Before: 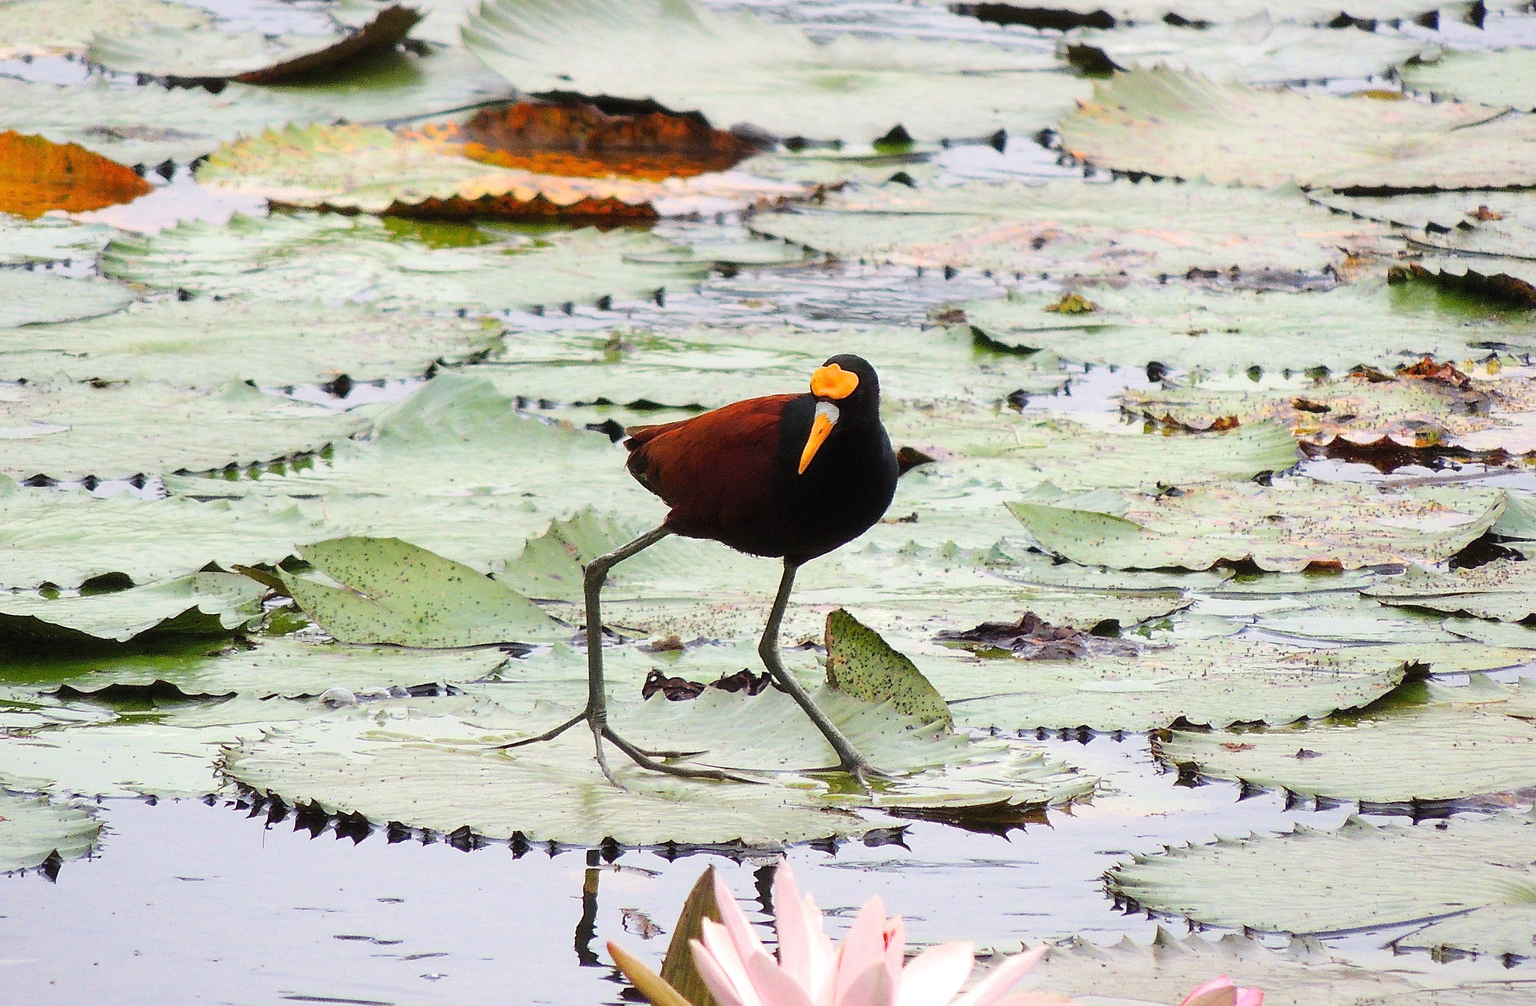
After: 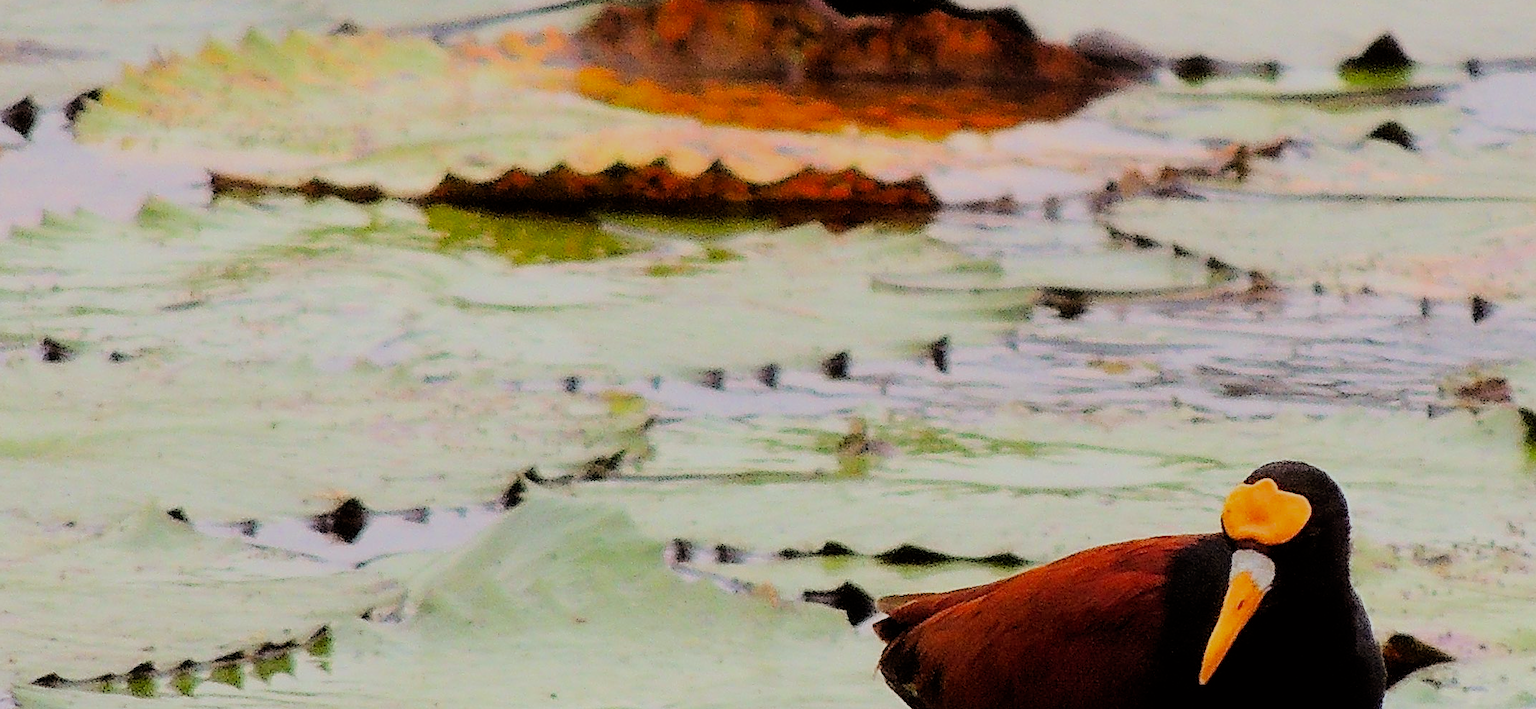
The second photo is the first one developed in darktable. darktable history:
filmic rgb: black relative exposure -6.15 EV, white relative exposure 6.96 EV, hardness 2.23, color science v6 (2022)
crop: left 10.121%, top 10.631%, right 36.218%, bottom 51.526%
rgb levels: mode RGB, independent channels, levels [[0, 0.5, 1], [0, 0.521, 1], [0, 0.536, 1]]
